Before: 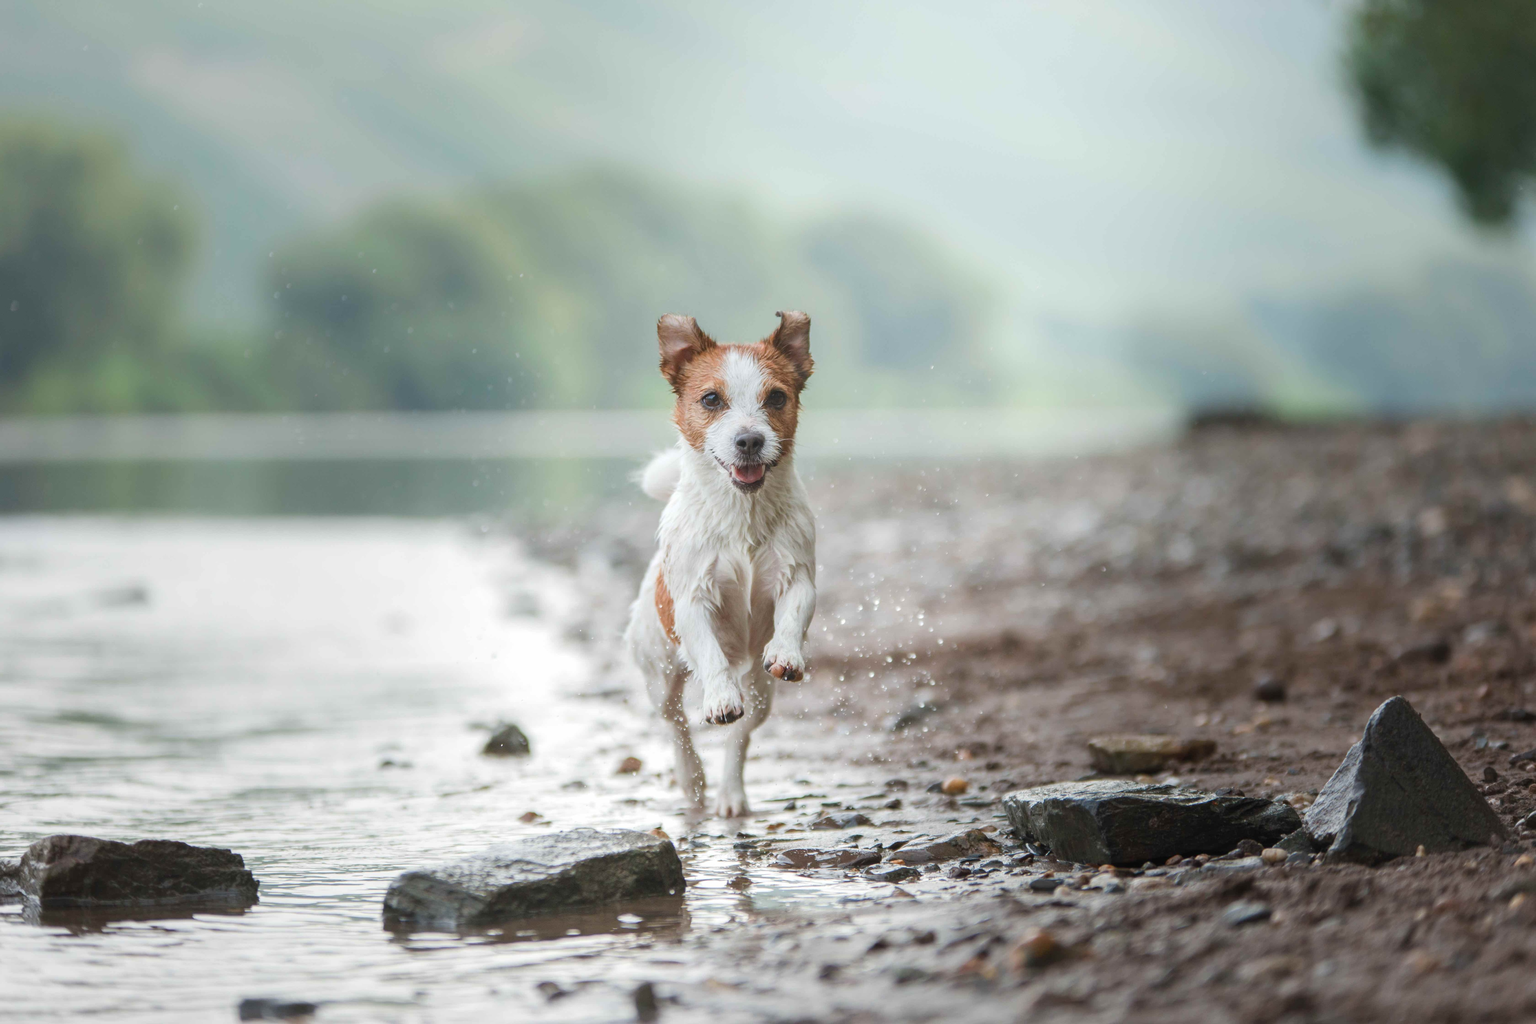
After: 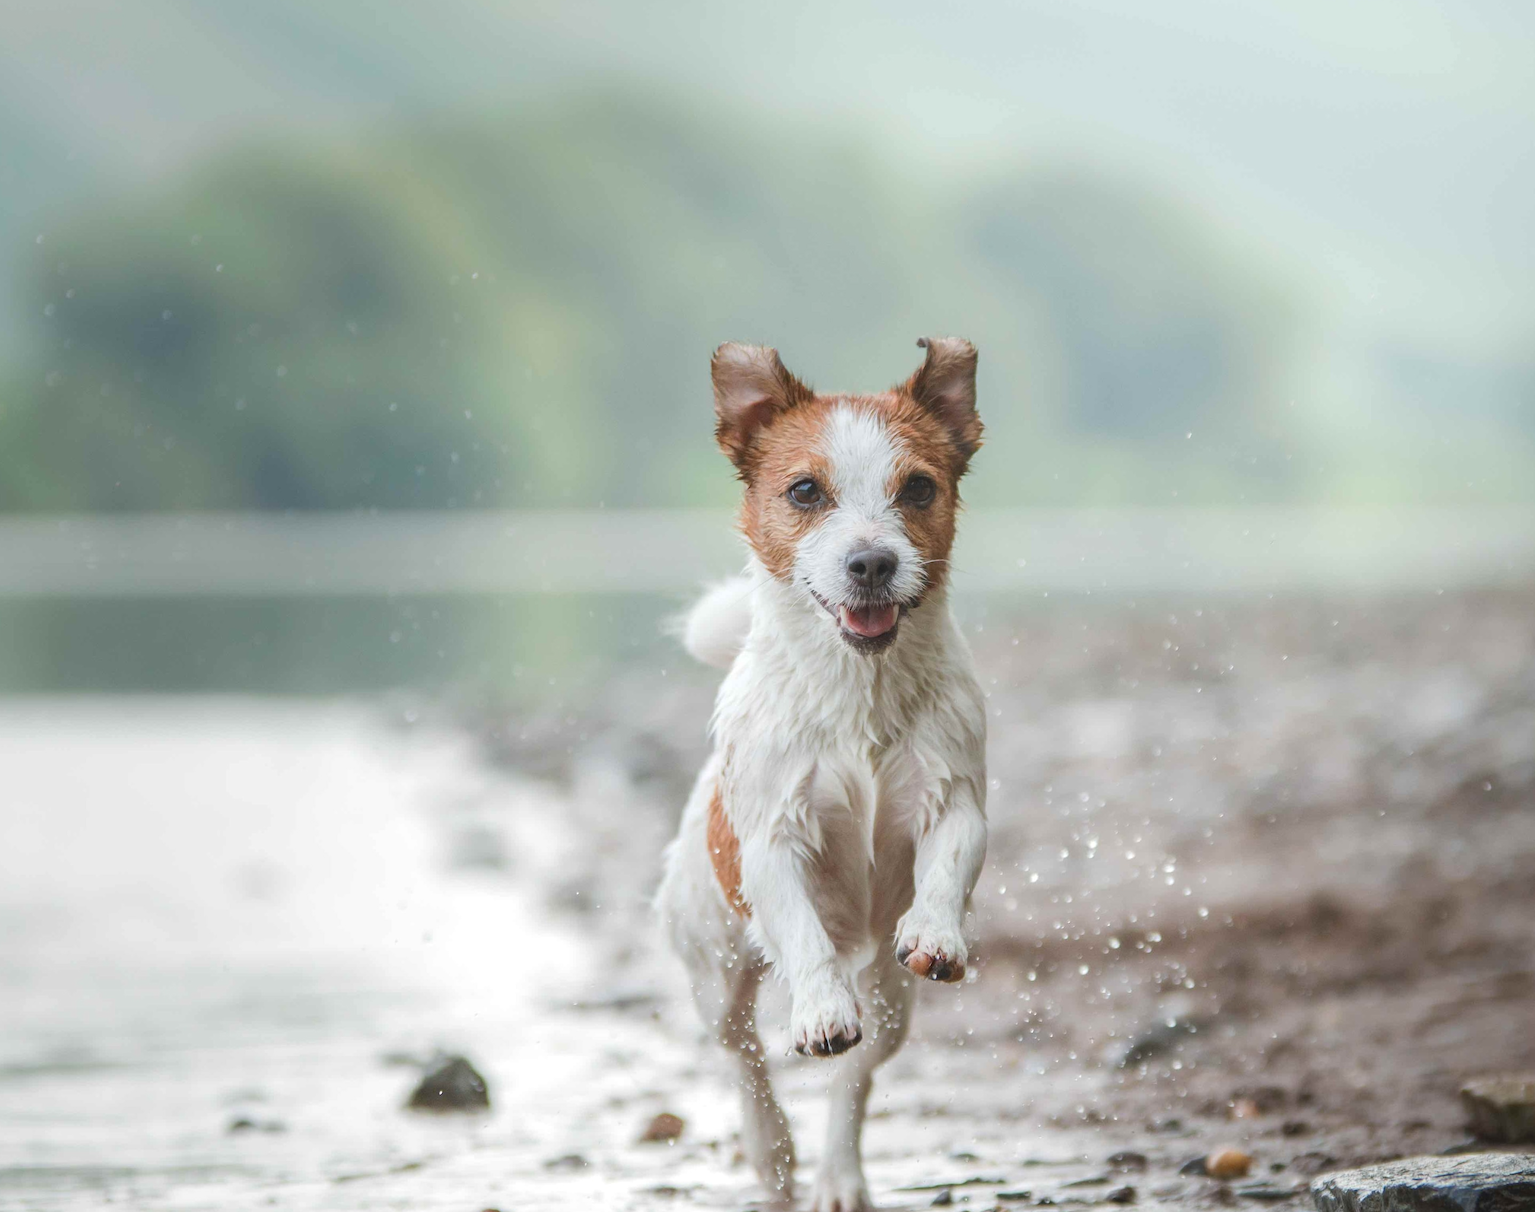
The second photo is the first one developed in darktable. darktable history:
crop: left 16.197%, top 11.455%, right 26.287%, bottom 20.462%
tone equalizer: edges refinement/feathering 500, mask exposure compensation -1.57 EV, preserve details no
